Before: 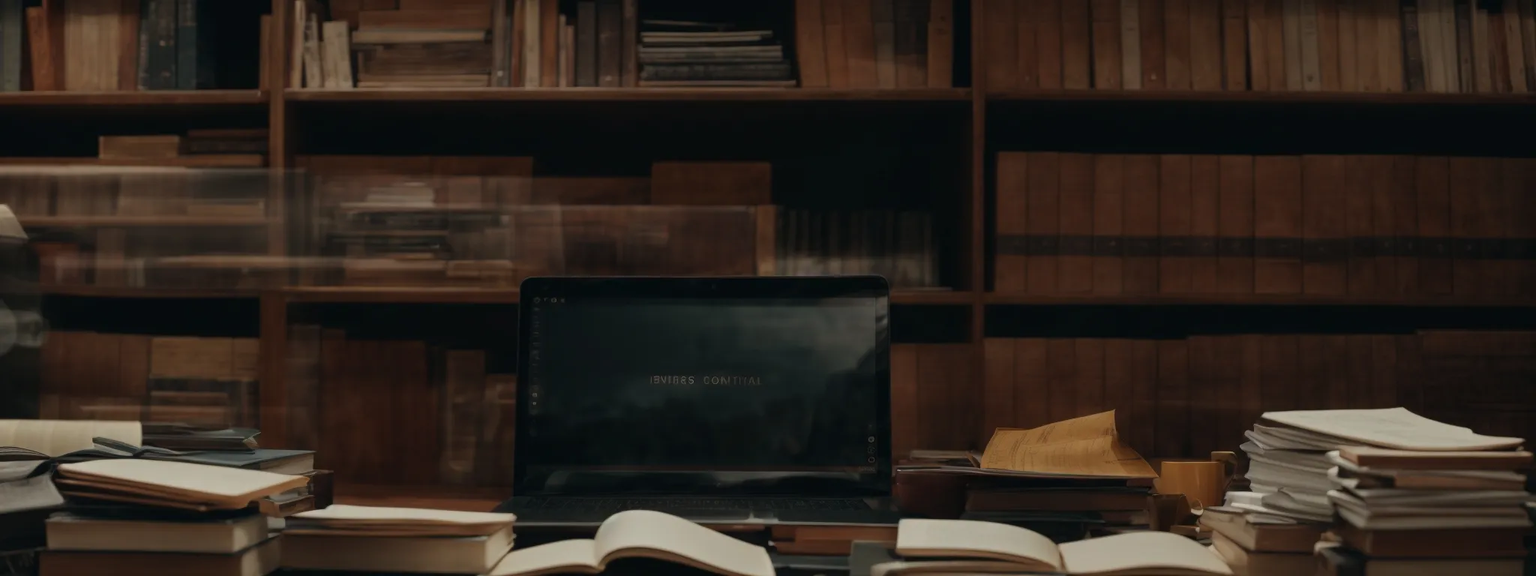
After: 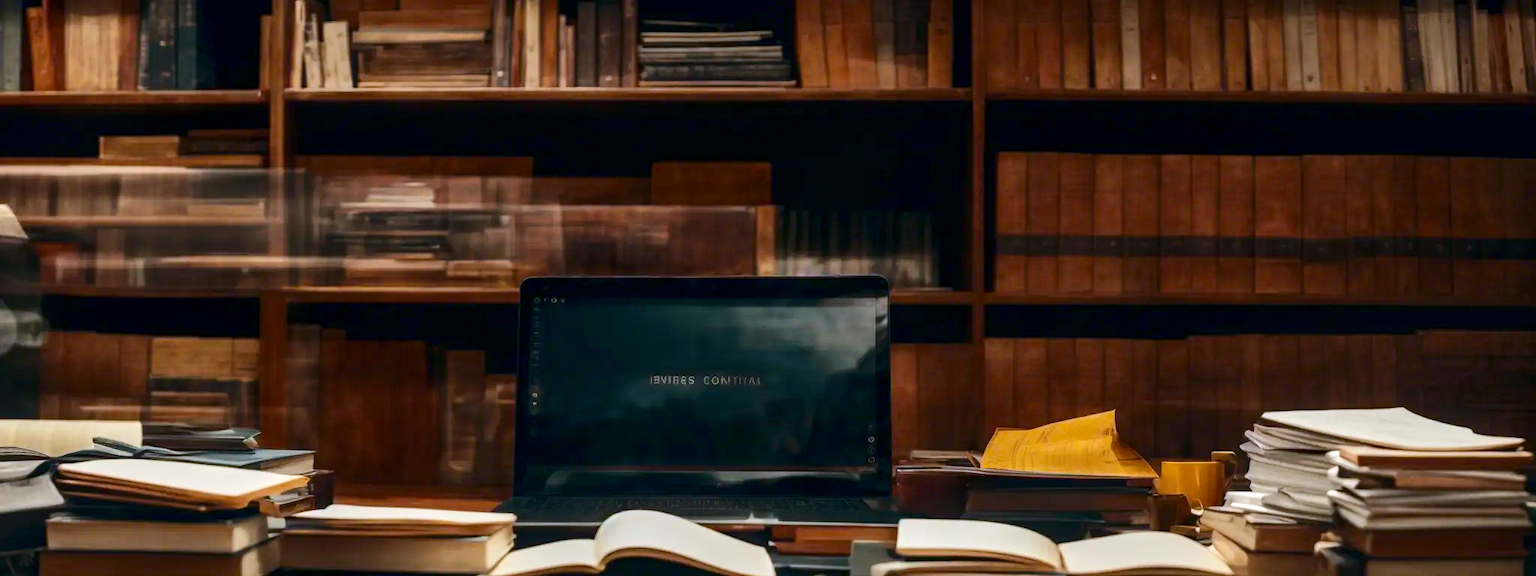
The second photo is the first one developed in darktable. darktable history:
contrast brightness saturation: contrast 0.28
exposure: black level correction 0.001, exposure 0.5 EV, compensate exposure bias true, compensate highlight preservation false
base curve: curves: ch0 [(0, 0) (0.204, 0.334) (0.55, 0.733) (1, 1)], preserve colors none
shadows and highlights: shadows 40, highlights -60
color calibration: illuminant as shot in camera, x 0.358, y 0.373, temperature 4628.91 K
color balance rgb: linear chroma grading › global chroma 15%, perceptual saturation grading › global saturation 30%
local contrast: detail 130%
tone equalizer: -8 EV -0.417 EV, -7 EV -0.389 EV, -6 EV -0.333 EV, -5 EV -0.222 EV, -3 EV 0.222 EV, -2 EV 0.333 EV, -1 EV 0.389 EV, +0 EV 0.417 EV, edges refinement/feathering 500, mask exposure compensation -1.57 EV, preserve details no
